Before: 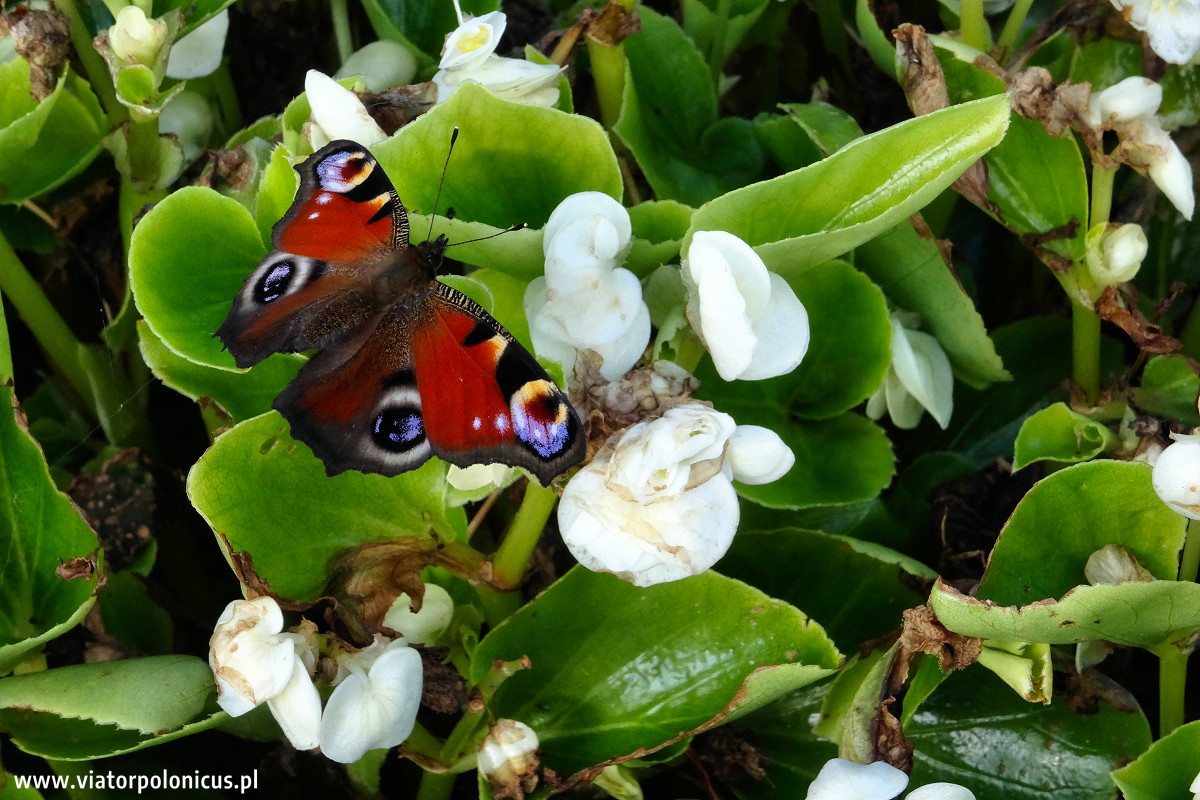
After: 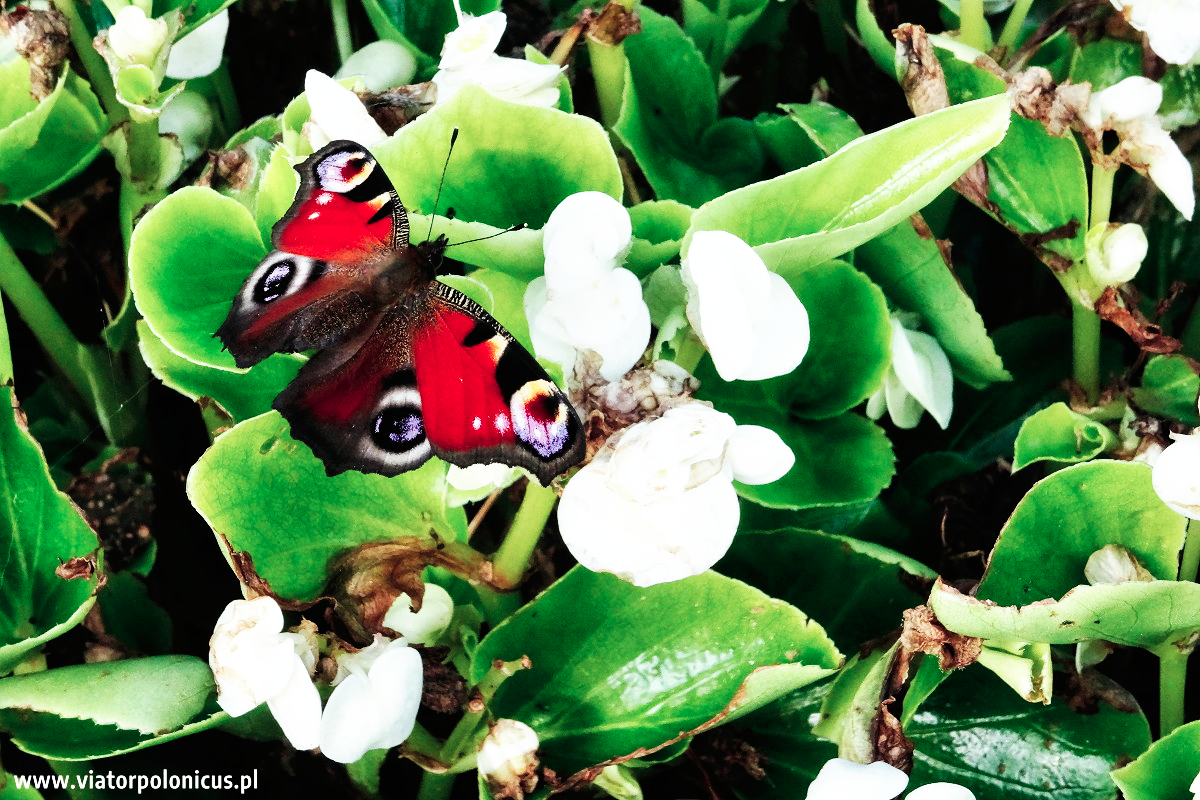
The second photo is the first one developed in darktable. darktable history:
color contrast: blue-yellow contrast 0.62
base curve: curves: ch0 [(0, 0) (0.007, 0.004) (0.027, 0.03) (0.046, 0.07) (0.207, 0.54) (0.442, 0.872) (0.673, 0.972) (1, 1)], preserve colors none
